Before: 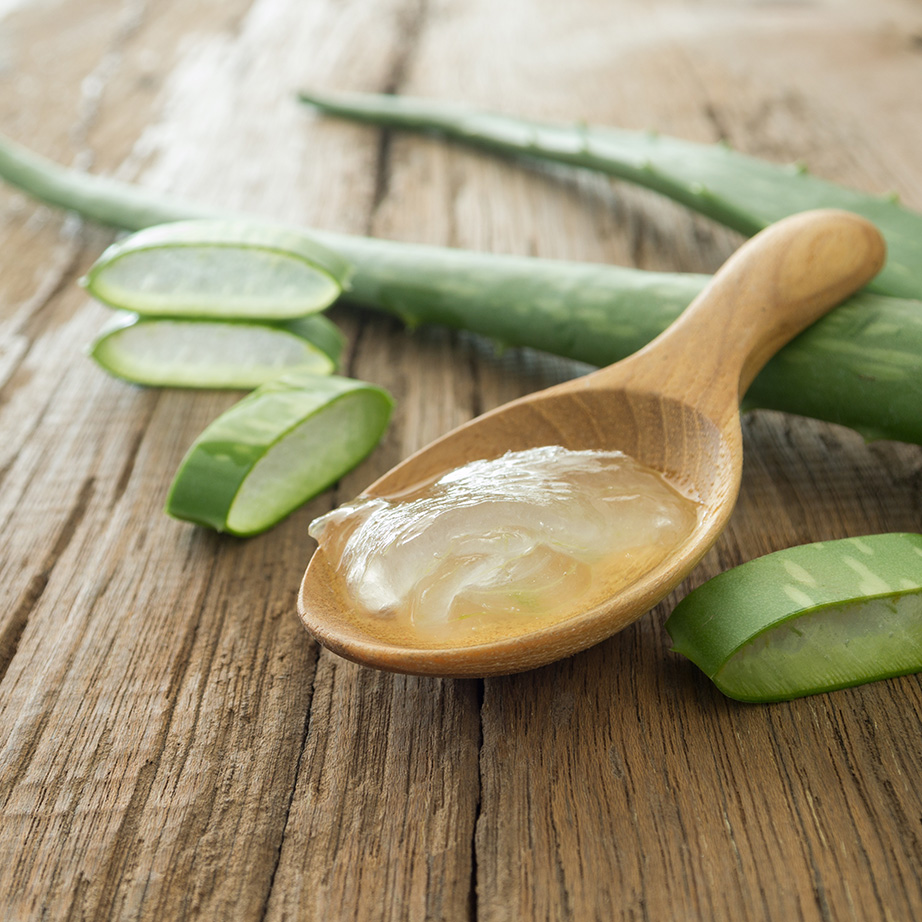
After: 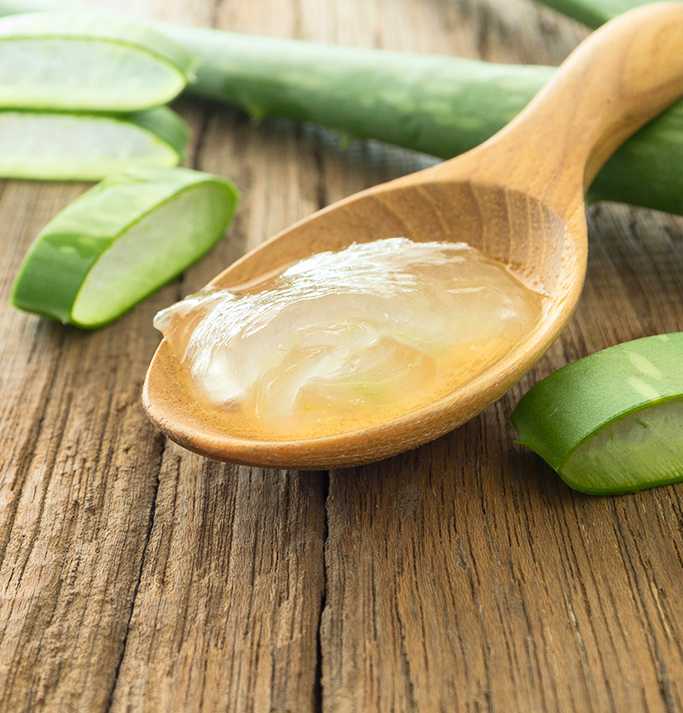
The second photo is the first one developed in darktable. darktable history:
crop: left 16.836%, top 22.619%, right 9.08%
contrast brightness saturation: contrast 0.203, brightness 0.156, saturation 0.221
